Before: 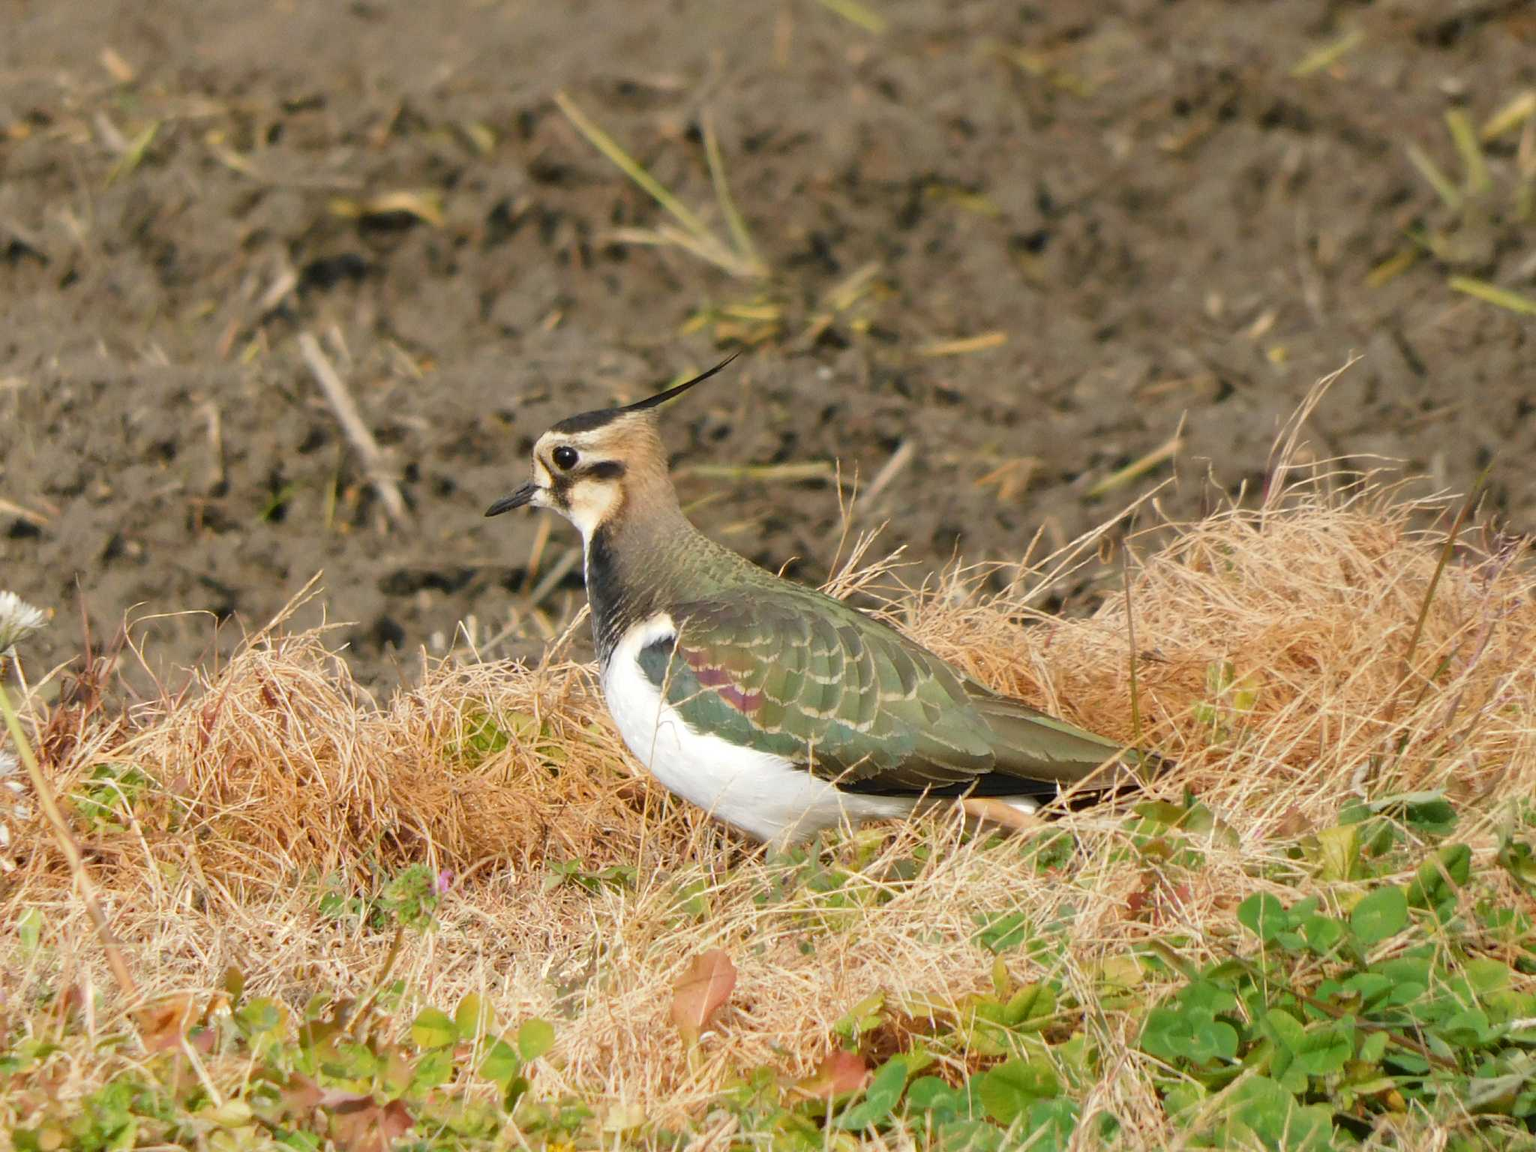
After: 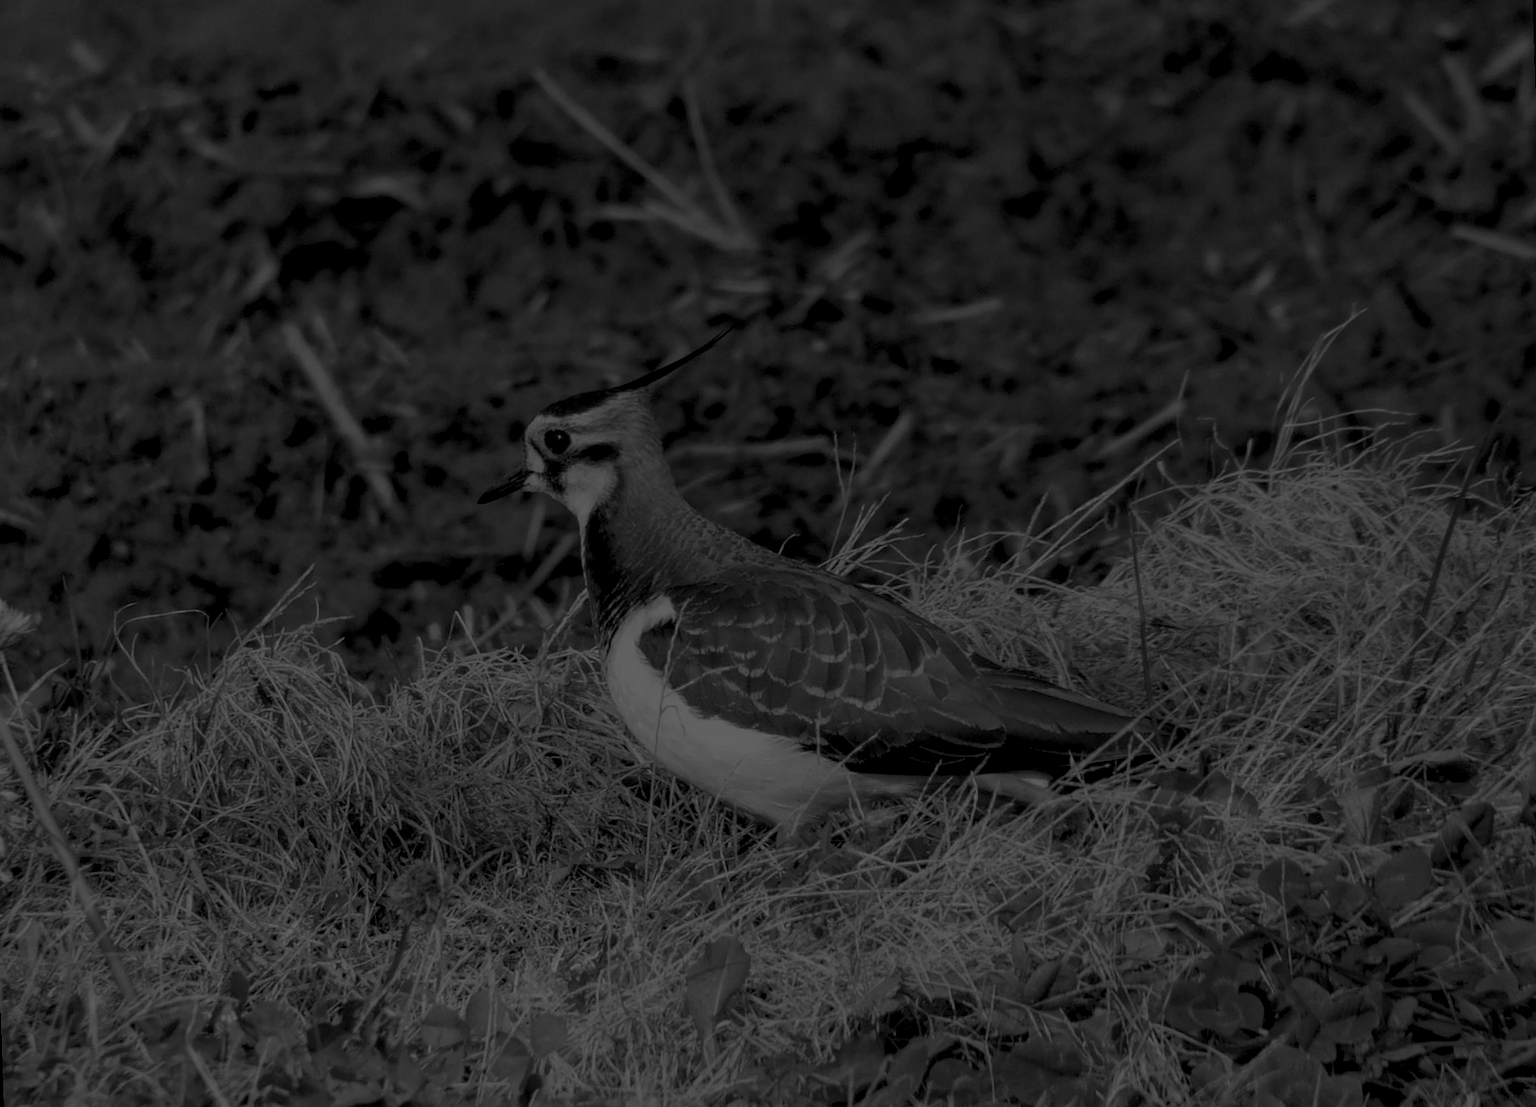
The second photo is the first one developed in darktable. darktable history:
local contrast: detail 160%
tone equalizer: on, module defaults
colorize: hue 90°, saturation 19%, lightness 1.59%, version 1
rotate and perspective: rotation -2°, crop left 0.022, crop right 0.978, crop top 0.049, crop bottom 0.951
monochrome: a 26.22, b 42.67, size 0.8
